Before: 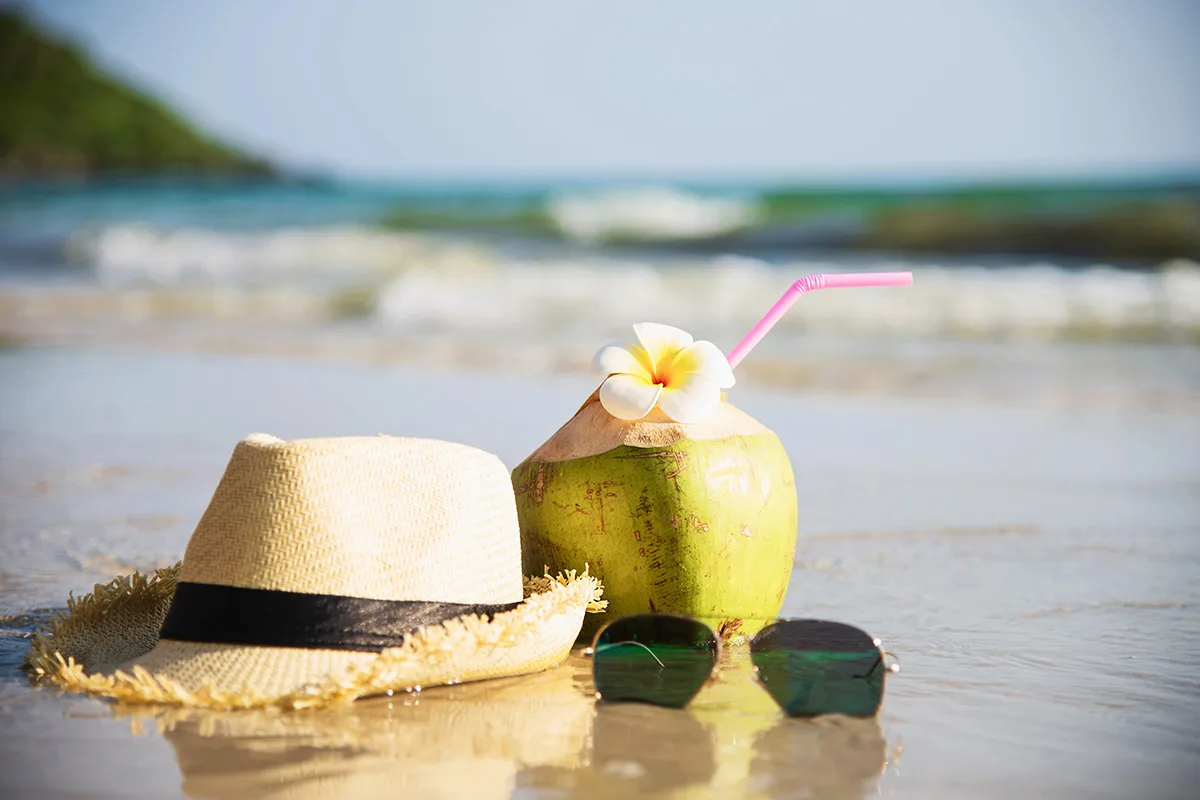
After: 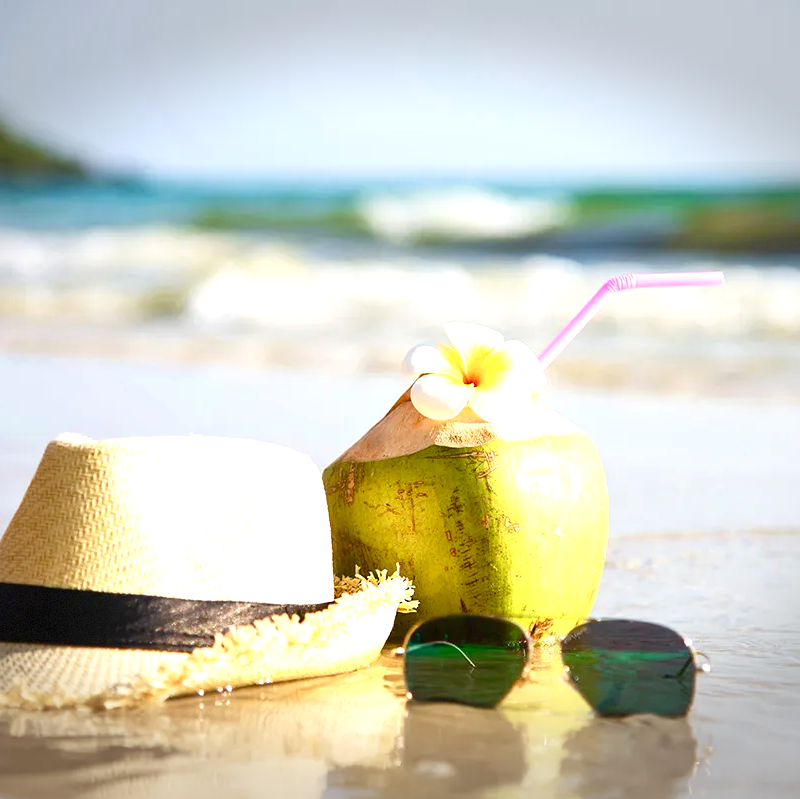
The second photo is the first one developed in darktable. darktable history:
crop and rotate: left 15.754%, right 17.579%
exposure: exposure 0.6 EV, compensate highlight preservation false
color balance rgb: perceptual saturation grading › global saturation 20%, perceptual saturation grading › highlights -25%, perceptual saturation grading › shadows 25%
vignetting: fall-off start 100%, brightness -0.406, saturation -0.3, width/height ratio 1.324, dithering 8-bit output, unbound false
